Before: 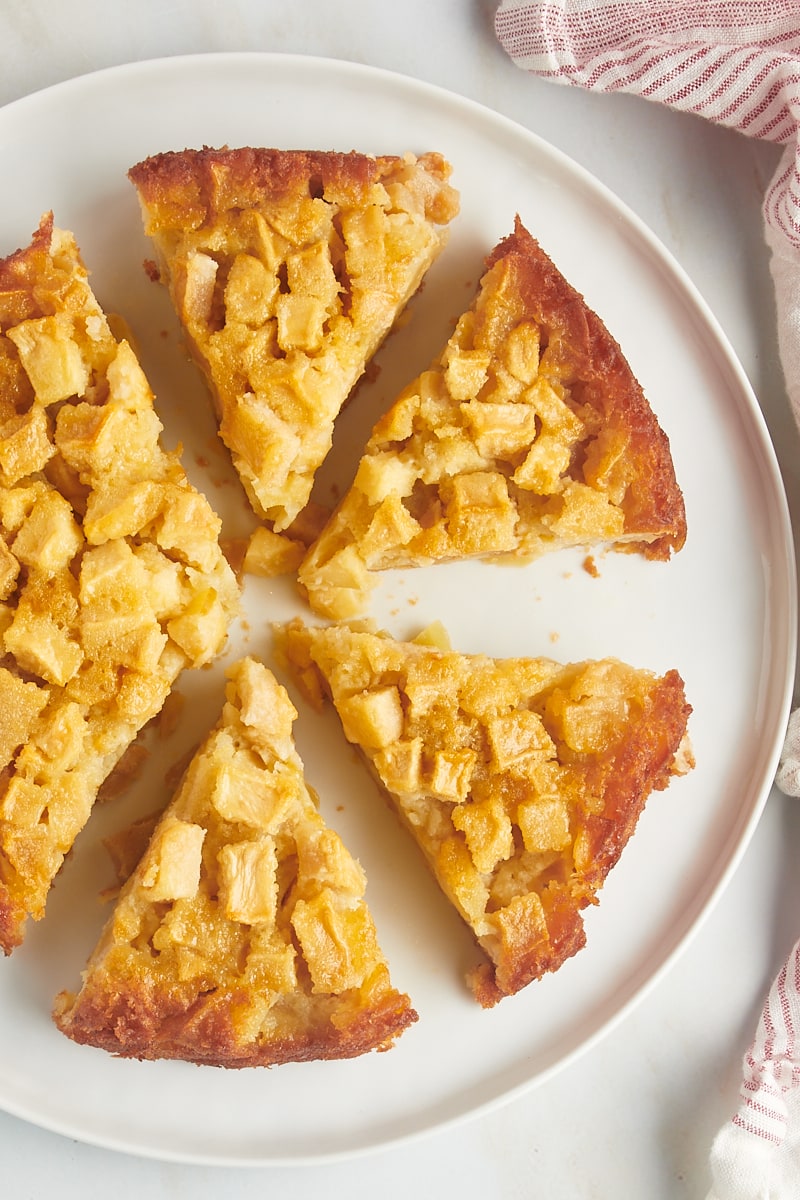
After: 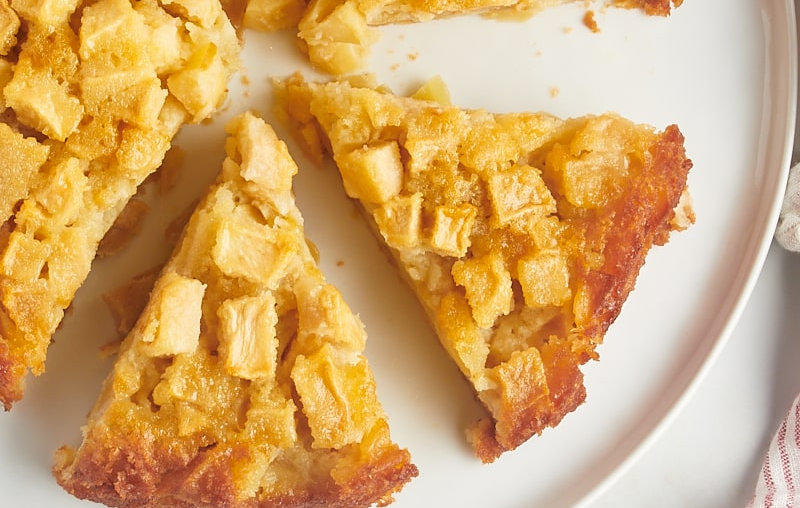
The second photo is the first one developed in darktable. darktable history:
crop: top 45.498%, bottom 12.109%
